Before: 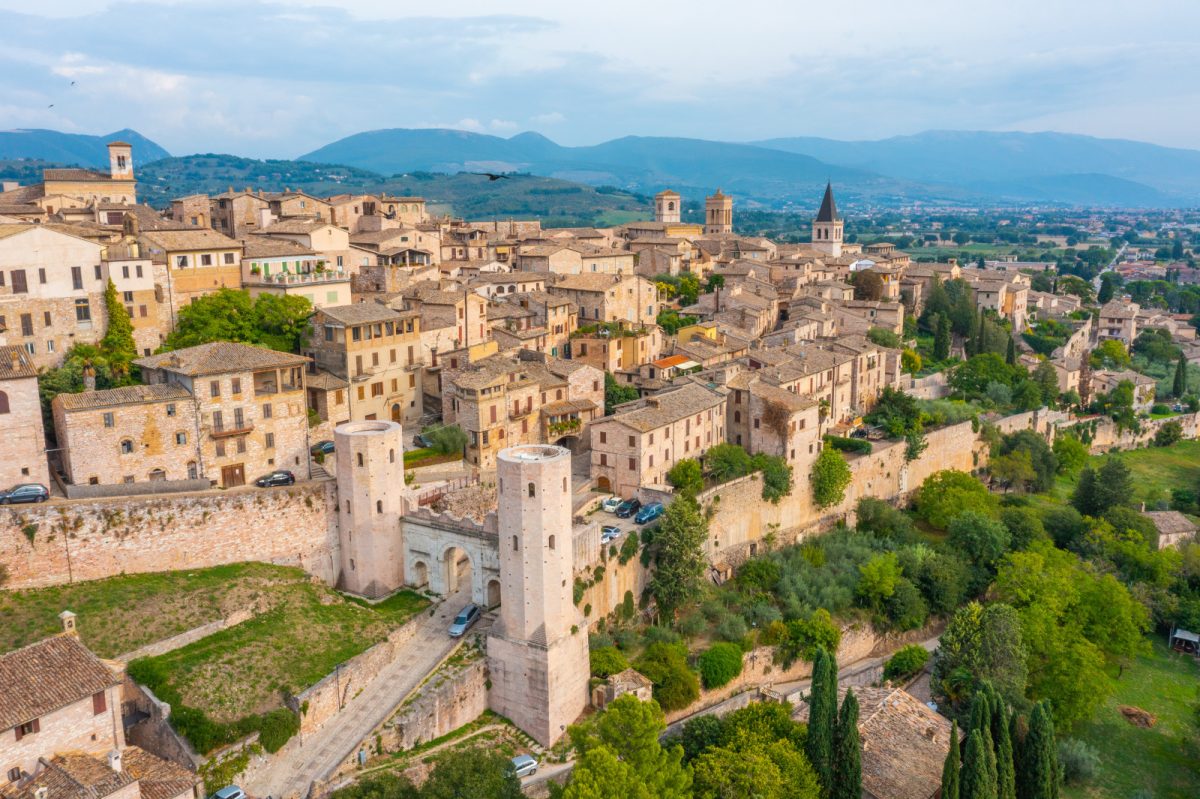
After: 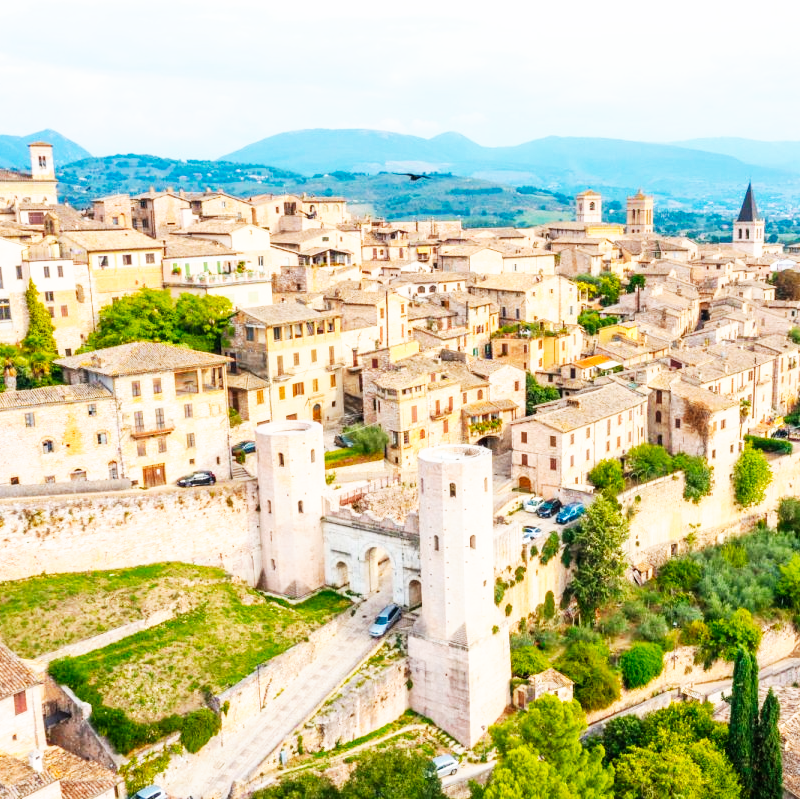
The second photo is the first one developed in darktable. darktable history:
crop and rotate: left 6.617%, right 26.717%
base curve: curves: ch0 [(0, 0) (0.007, 0.004) (0.027, 0.03) (0.046, 0.07) (0.207, 0.54) (0.442, 0.872) (0.673, 0.972) (1, 1)], preserve colors none
